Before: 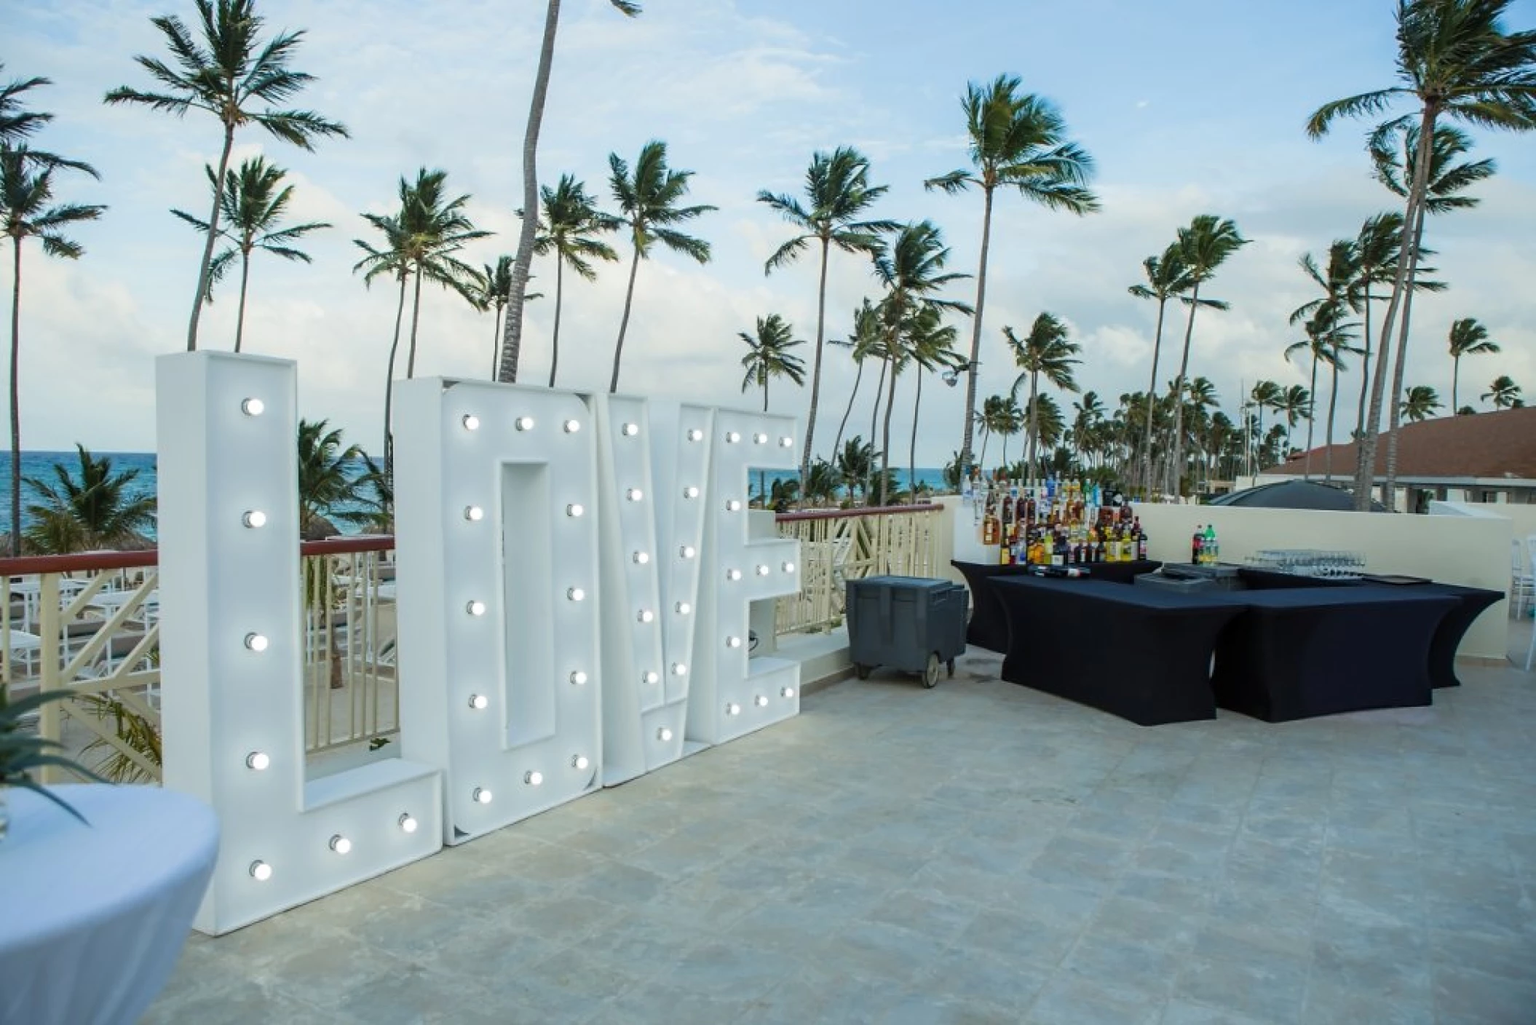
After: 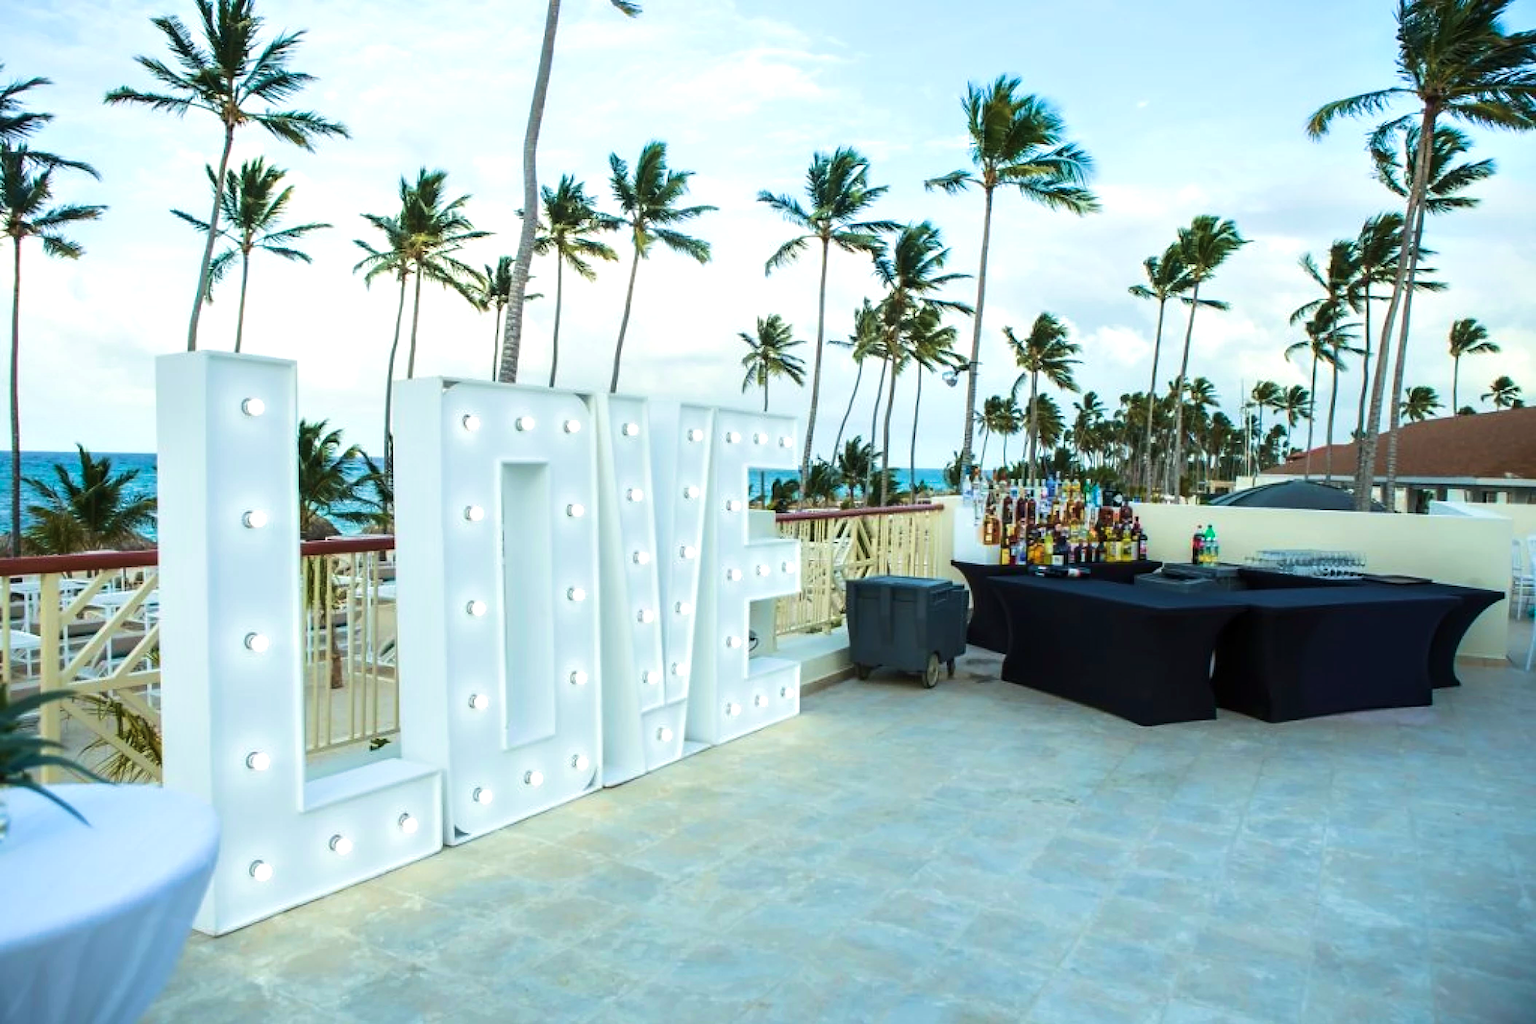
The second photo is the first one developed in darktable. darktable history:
tone equalizer: -8 EV 0.001 EV, -7 EV -0.002 EV, -6 EV 0.004 EV, -5 EV -0.063 EV, -4 EV -0.105 EV, -3 EV -0.141 EV, -2 EV 0.252 EV, -1 EV 0.707 EV, +0 EV 0.509 EV
velvia: strength 44.67%
